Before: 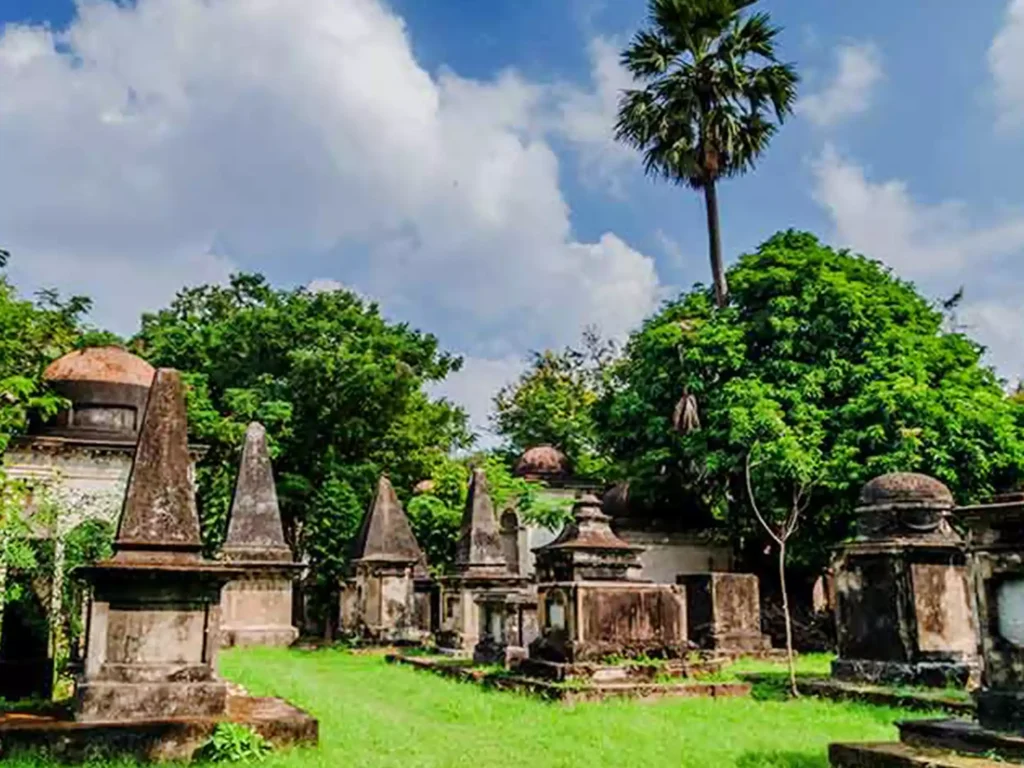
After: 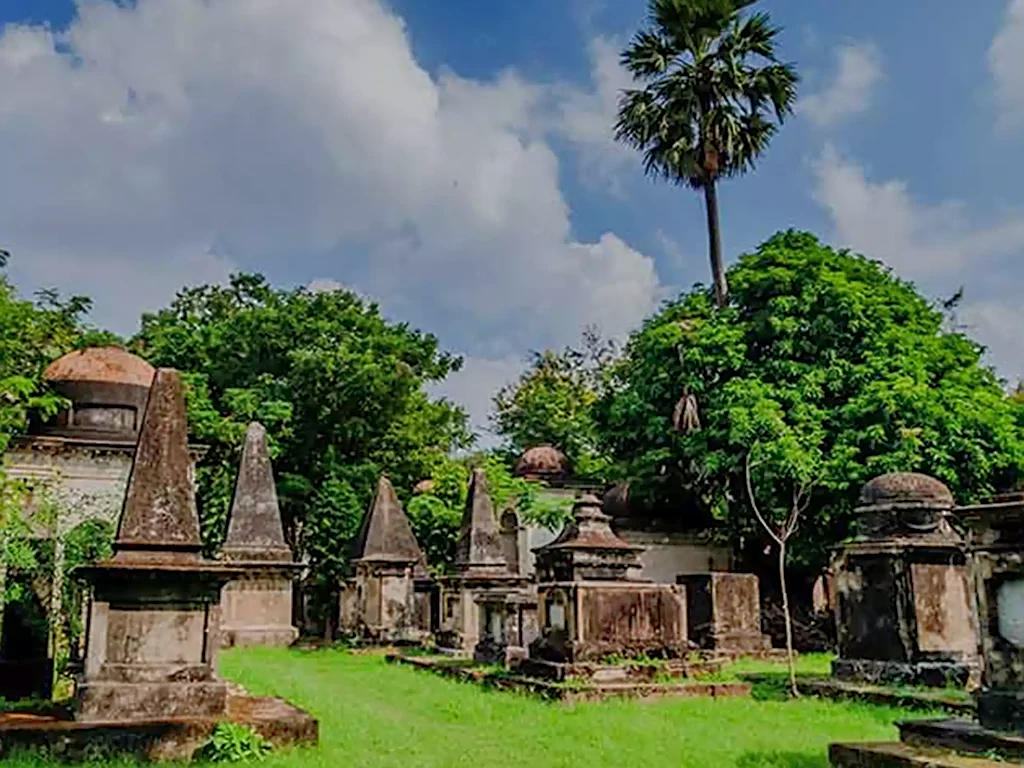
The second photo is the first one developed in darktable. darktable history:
shadows and highlights: on, module defaults
sharpen: on, module defaults
exposure: exposure -0.462 EV, compensate highlight preservation false
